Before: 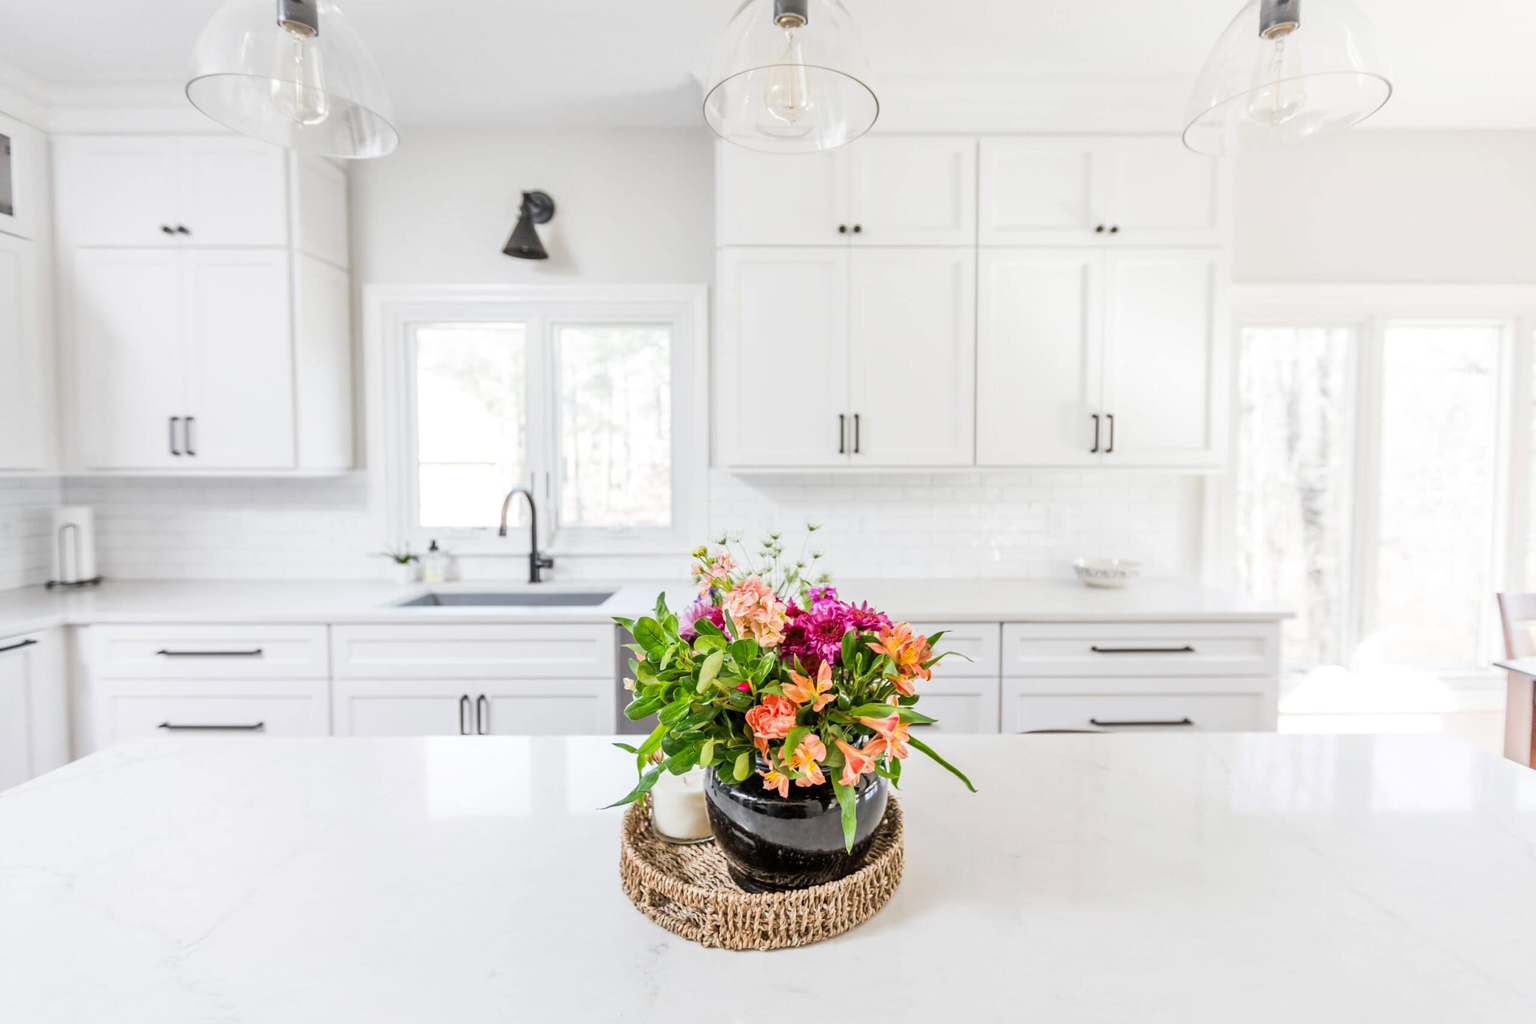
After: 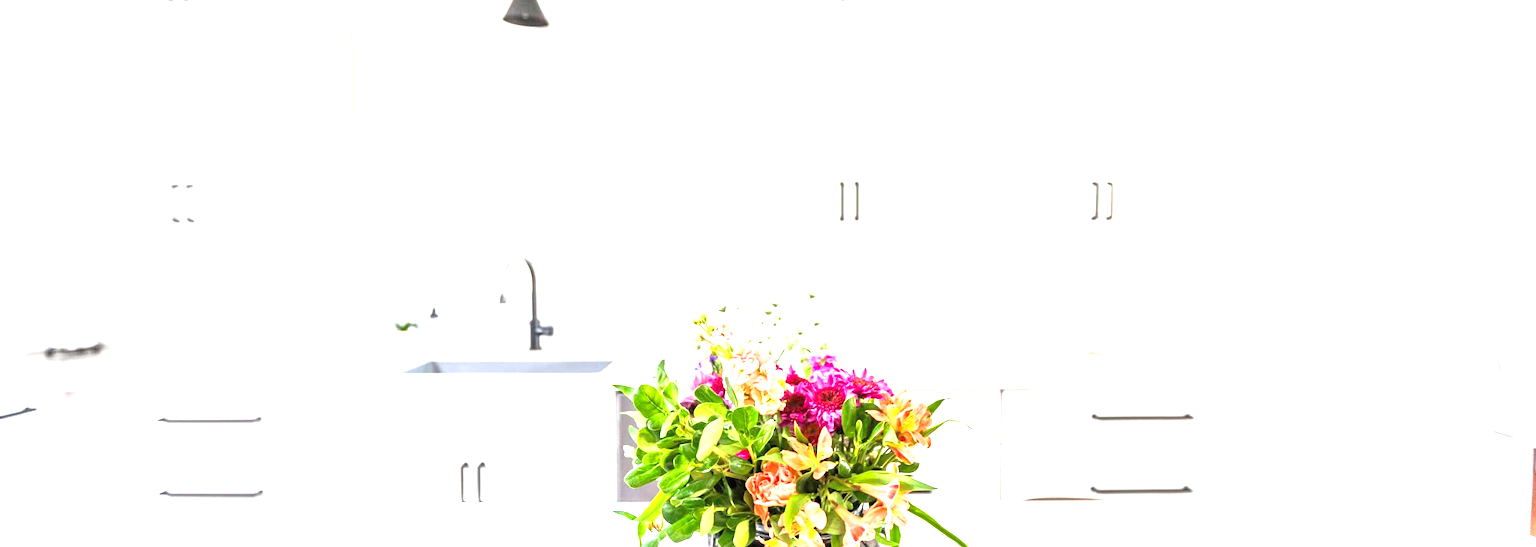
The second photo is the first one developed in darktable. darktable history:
crop and rotate: top 22.74%, bottom 23.815%
exposure: black level correction 0, exposure 1.504 EV, compensate highlight preservation false
shadows and highlights: shadows 25.85, highlights -24.35
